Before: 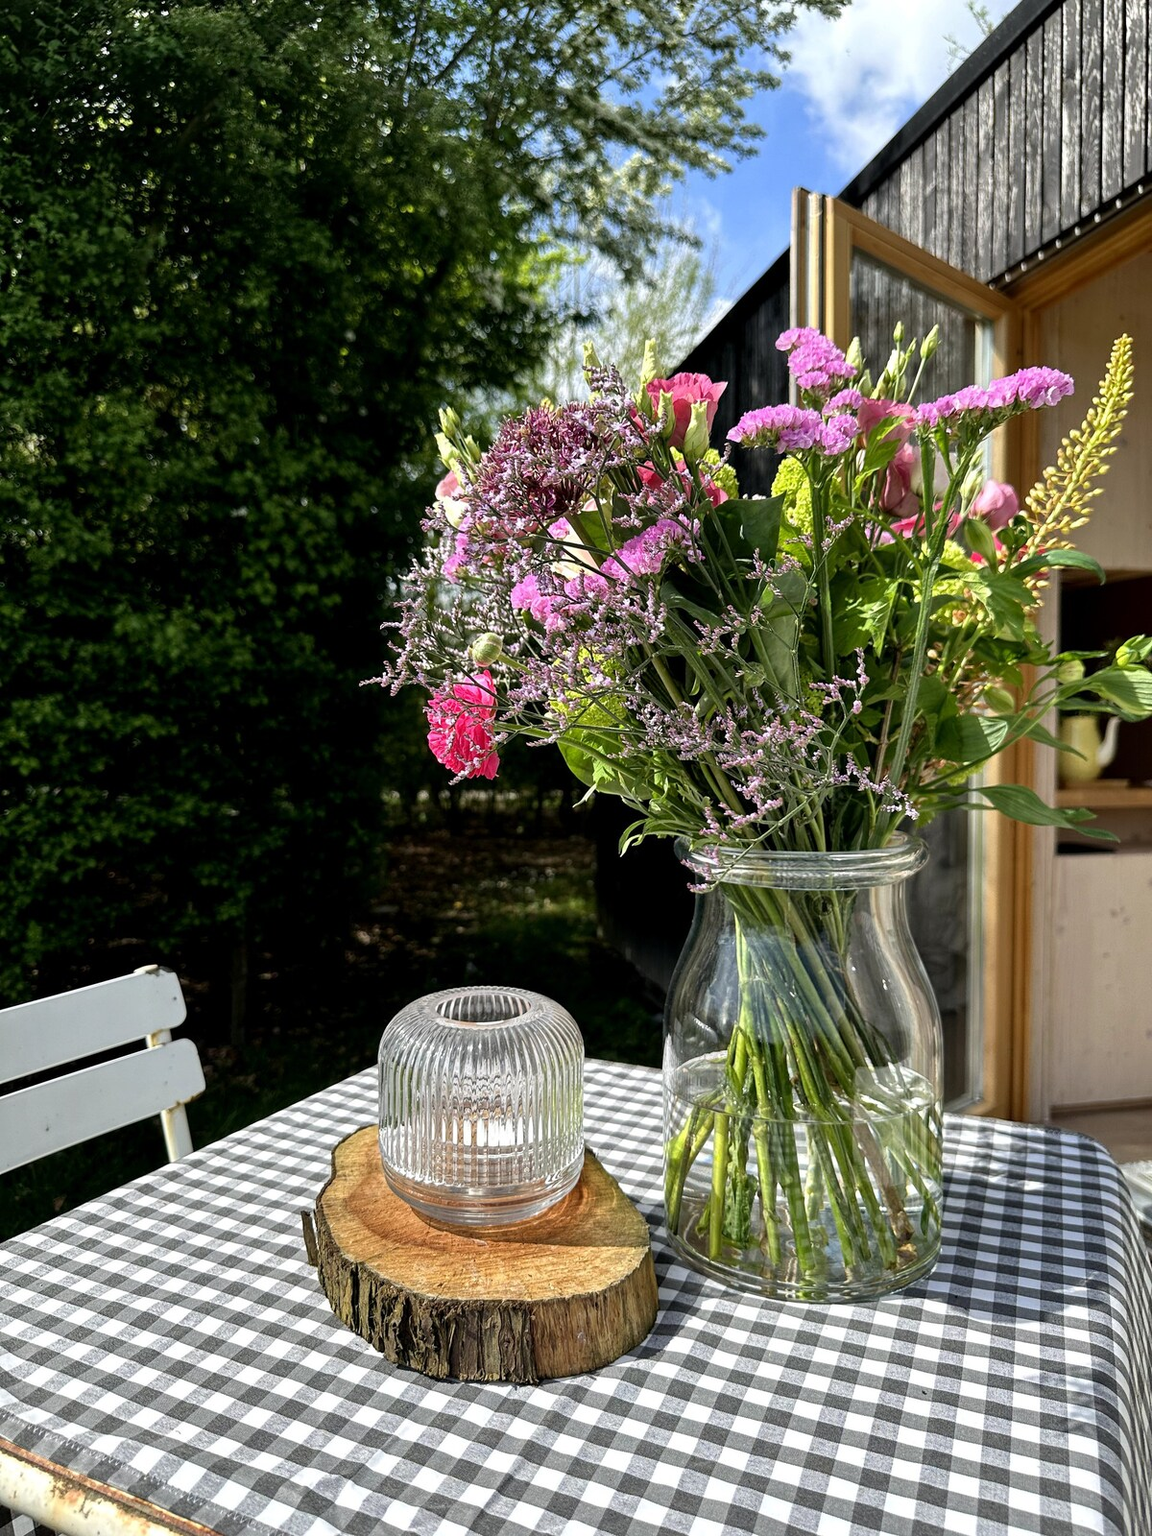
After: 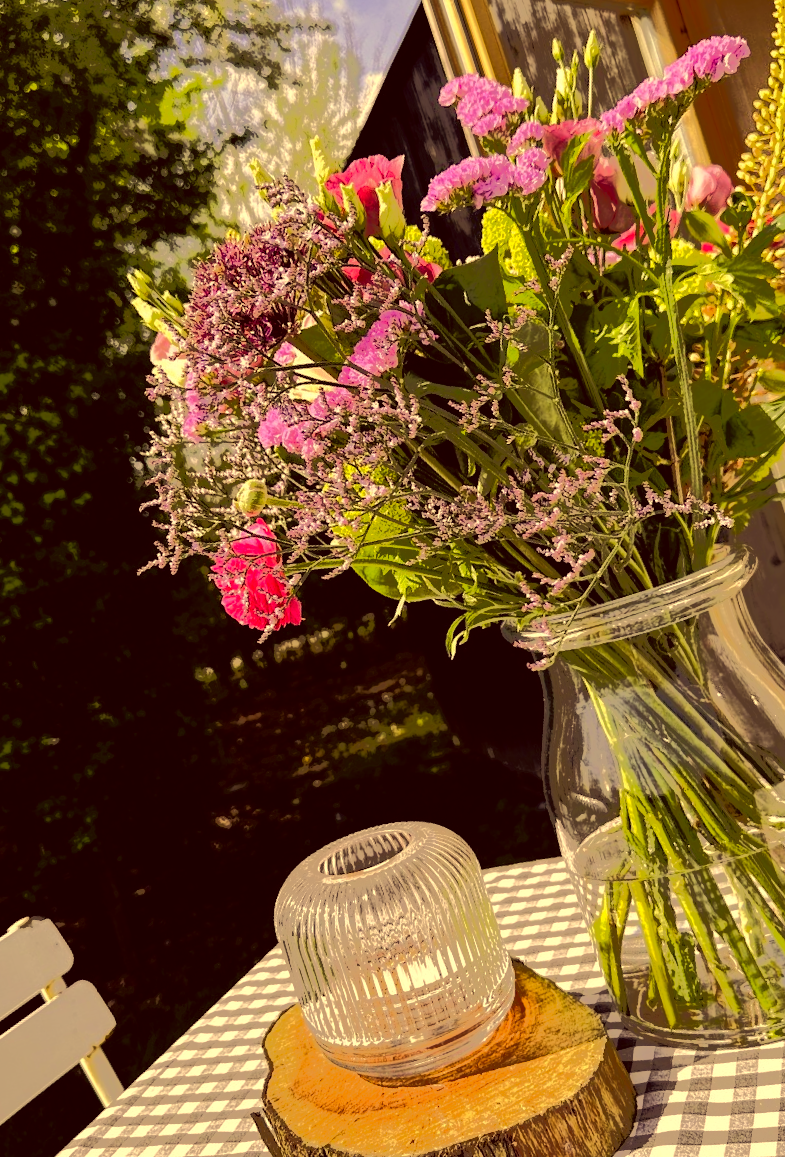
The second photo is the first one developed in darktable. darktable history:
tone equalizer: -7 EV -0.633 EV, -6 EV 0.976 EV, -5 EV -0.483 EV, -4 EV 0.461 EV, -3 EV 0.415 EV, -2 EV 0.143 EV, -1 EV -0.165 EV, +0 EV -0.361 EV, edges refinement/feathering 500, mask exposure compensation -1.57 EV, preserve details no
crop and rotate: angle 18.14°, left 6.876%, right 3.716%, bottom 1.18%
color correction: highlights a* 9.59, highlights b* 38.57, shadows a* 15.09, shadows b* 3.37
